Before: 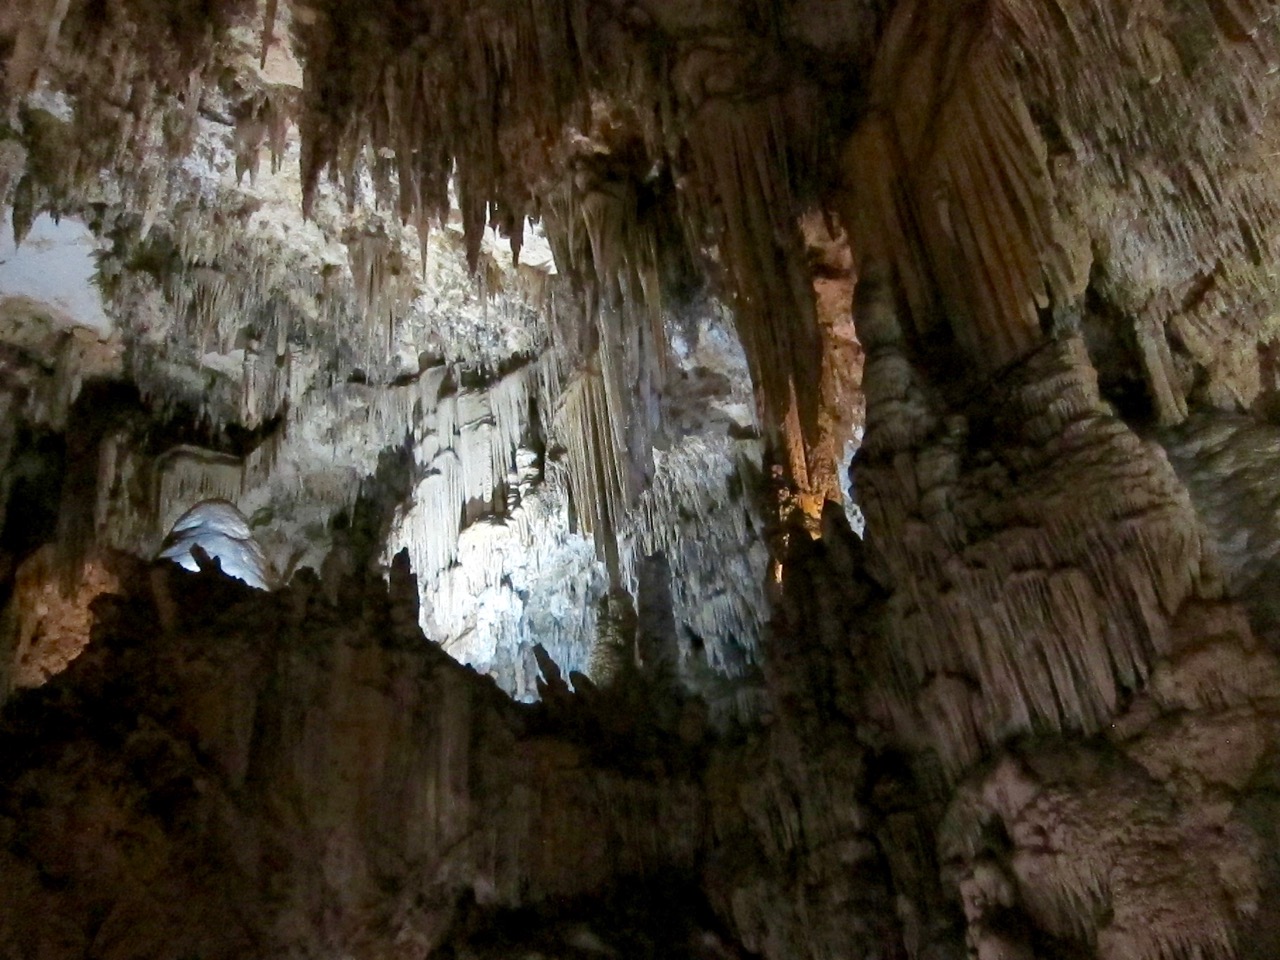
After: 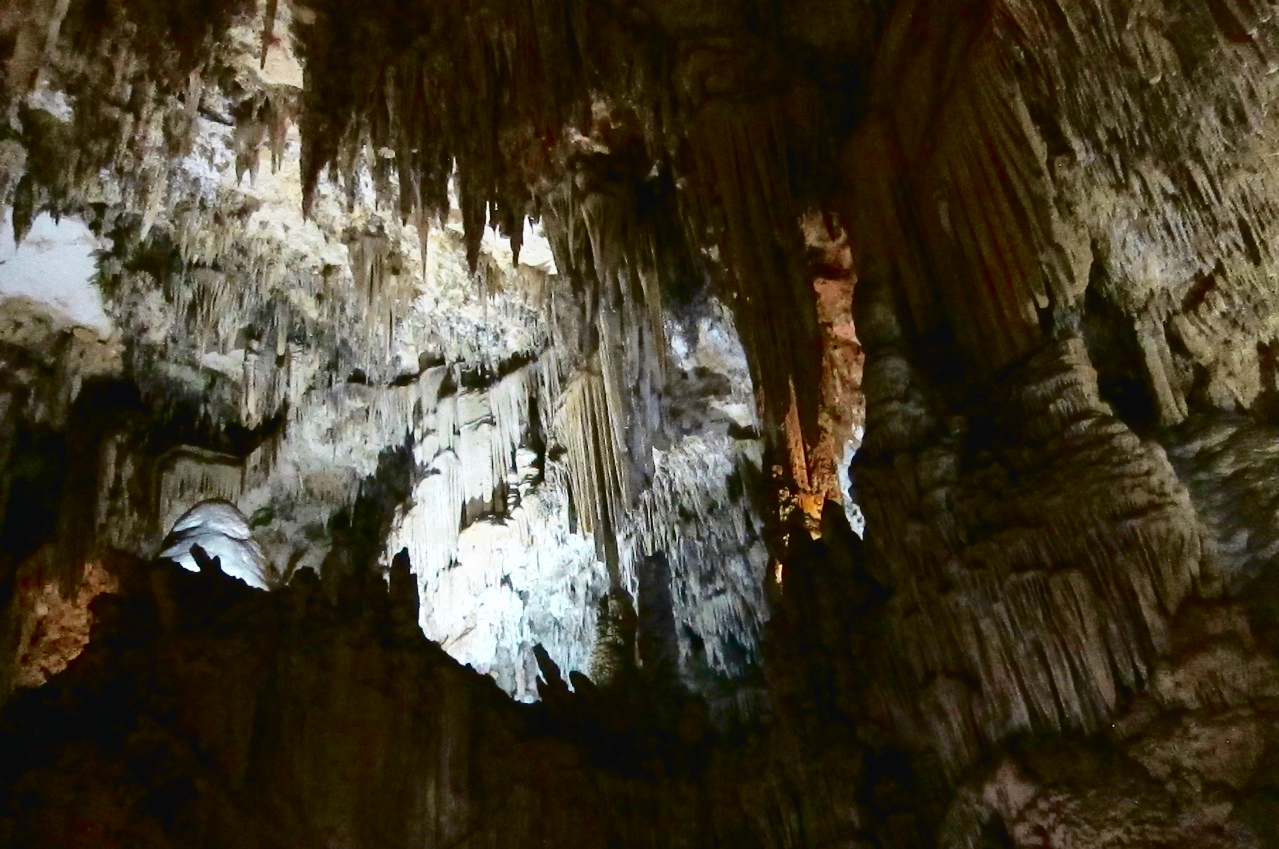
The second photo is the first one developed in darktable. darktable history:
color zones: curves: ch0 [(0, 0.5) (0.125, 0.4) (0.25, 0.5) (0.375, 0.4) (0.5, 0.4) (0.625, 0.6) (0.75, 0.6) (0.875, 0.5)]; ch1 [(0, 0.35) (0.125, 0.45) (0.25, 0.35) (0.375, 0.35) (0.5, 0.35) (0.625, 0.35) (0.75, 0.45) (0.875, 0.35)]; ch2 [(0, 0.6) (0.125, 0.5) (0.25, 0.5) (0.375, 0.6) (0.5, 0.6) (0.625, 0.5) (0.75, 0.5) (0.875, 0.5)]
tone curve: curves: ch0 [(0, 0.023) (0.132, 0.075) (0.251, 0.186) (0.441, 0.476) (0.662, 0.757) (0.849, 0.927) (1, 0.99)]; ch1 [(0, 0) (0.447, 0.411) (0.483, 0.469) (0.498, 0.496) (0.518, 0.514) (0.561, 0.59) (0.606, 0.659) (0.657, 0.725) (0.869, 0.916) (1, 1)]; ch2 [(0, 0) (0.307, 0.315) (0.425, 0.438) (0.483, 0.477) (0.503, 0.503) (0.526, 0.553) (0.552, 0.601) (0.615, 0.669) (0.703, 0.797) (0.985, 0.966)], color space Lab, independent channels
crop and rotate: top 0%, bottom 11.49%
